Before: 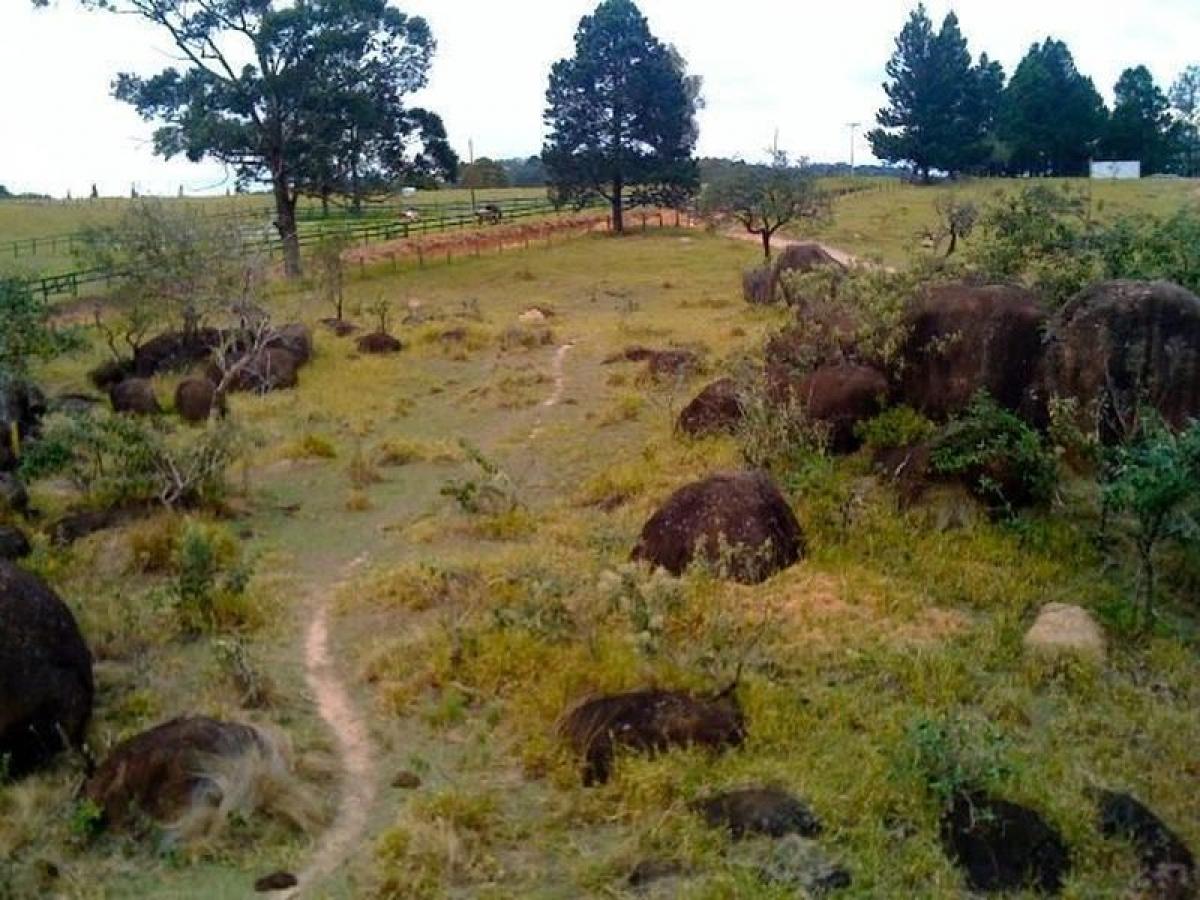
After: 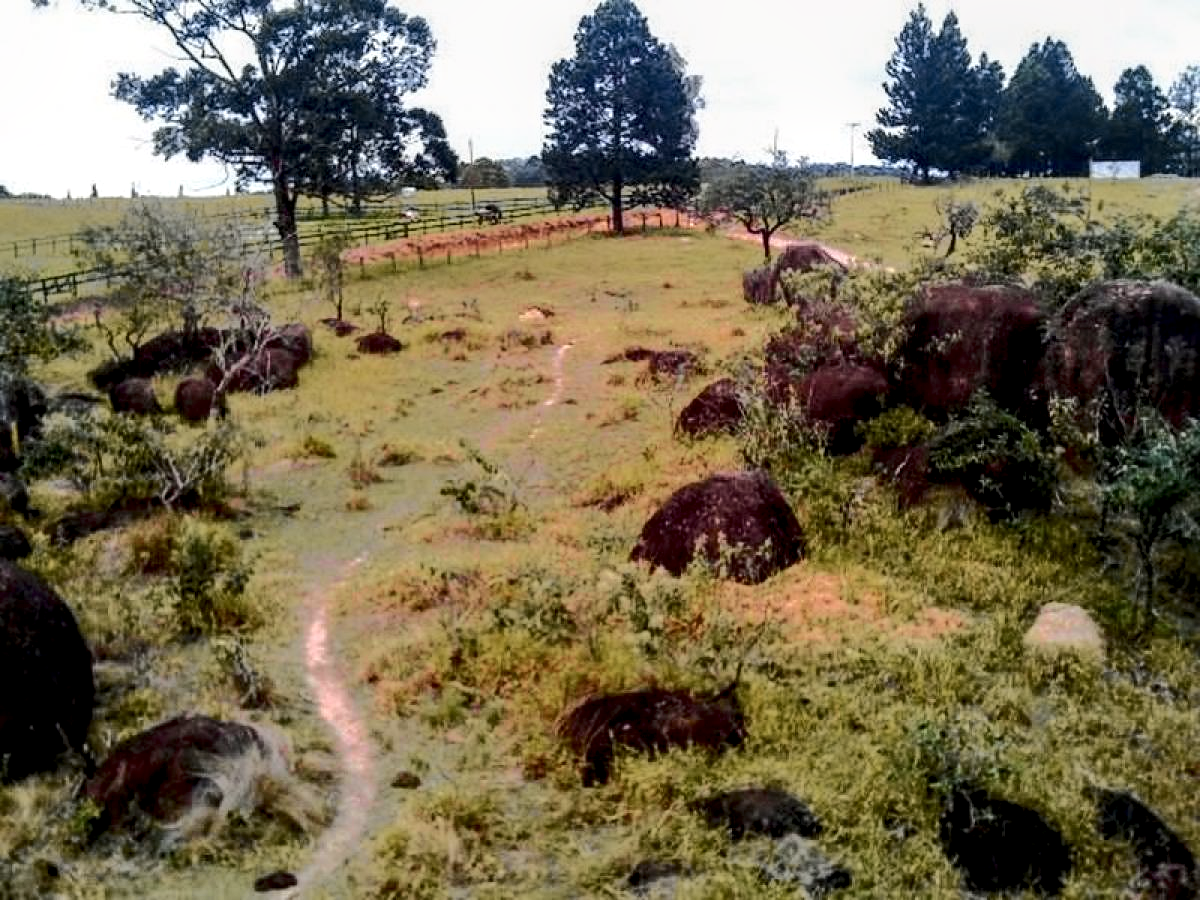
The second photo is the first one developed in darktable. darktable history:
tone curve: curves: ch0 [(0, 0) (0.104, 0.061) (0.239, 0.201) (0.327, 0.317) (0.401, 0.443) (0.489, 0.566) (0.65, 0.68) (0.832, 0.858) (1, 0.977)]; ch1 [(0, 0) (0.161, 0.092) (0.35, 0.33) (0.379, 0.401) (0.447, 0.476) (0.495, 0.499) (0.515, 0.518) (0.534, 0.557) (0.602, 0.625) (0.712, 0.706) (1, 1)]; ch2 [(0, 0) (0.359, 0.372) (0.437, 0.437) (0.502, 0.501) (0.55, 0.534) (0.592, 0.601) (0.647, 0.64) (1, 1)], color space Lab, independent channels, preserve colors none
local contrast: highlights 59%, detail 145%
